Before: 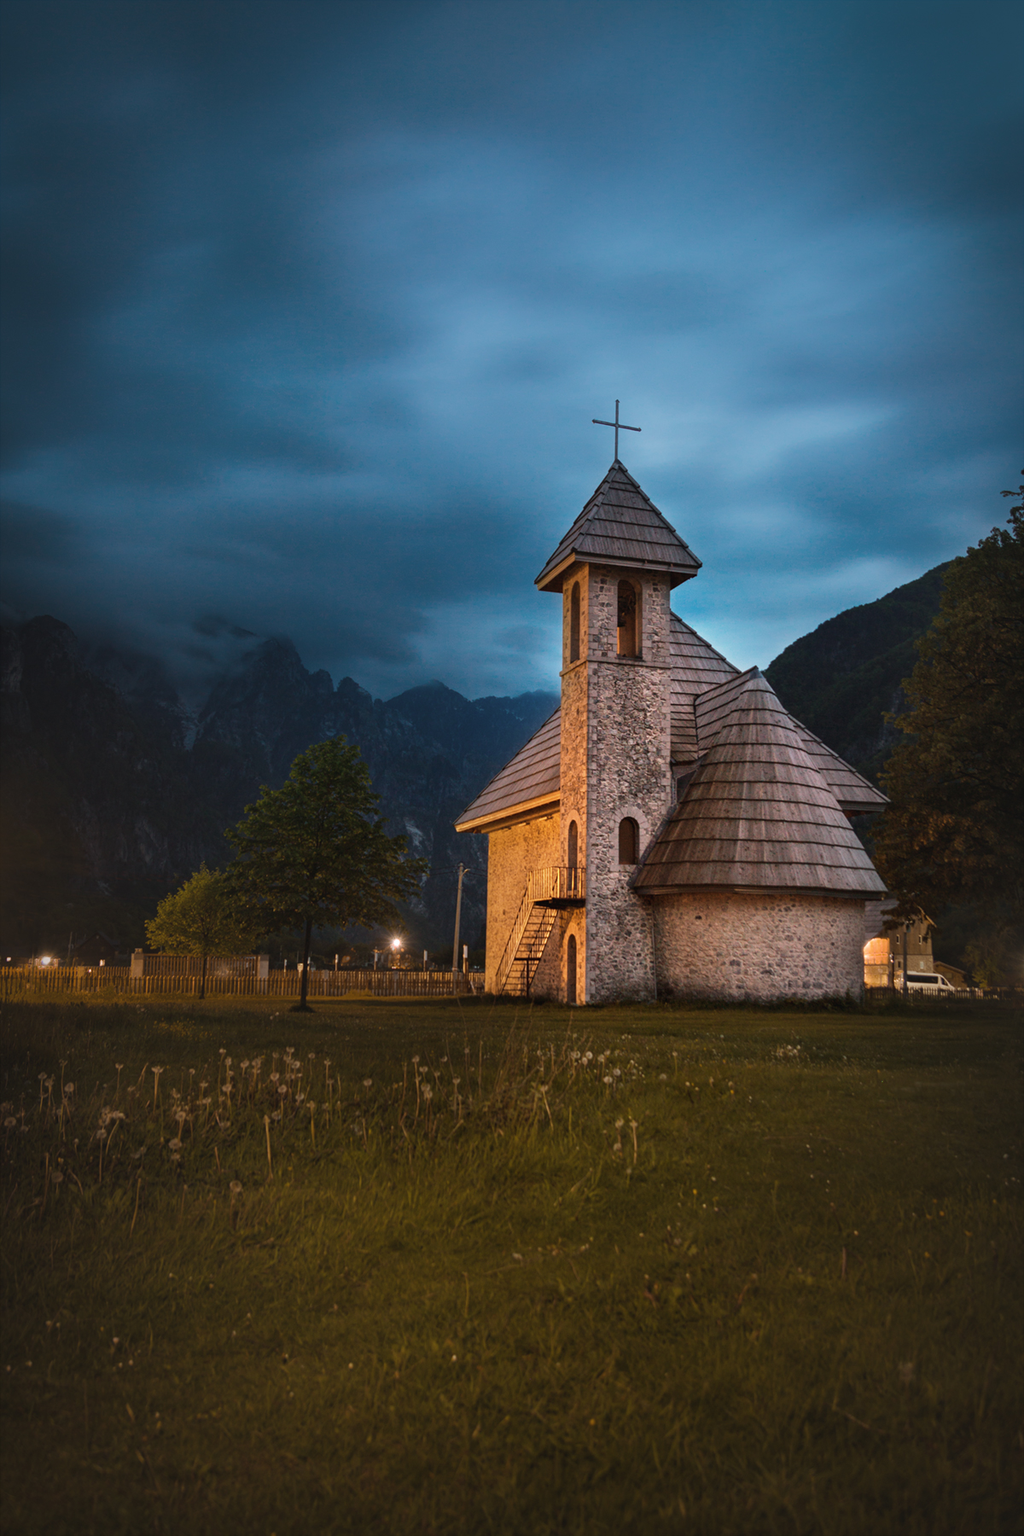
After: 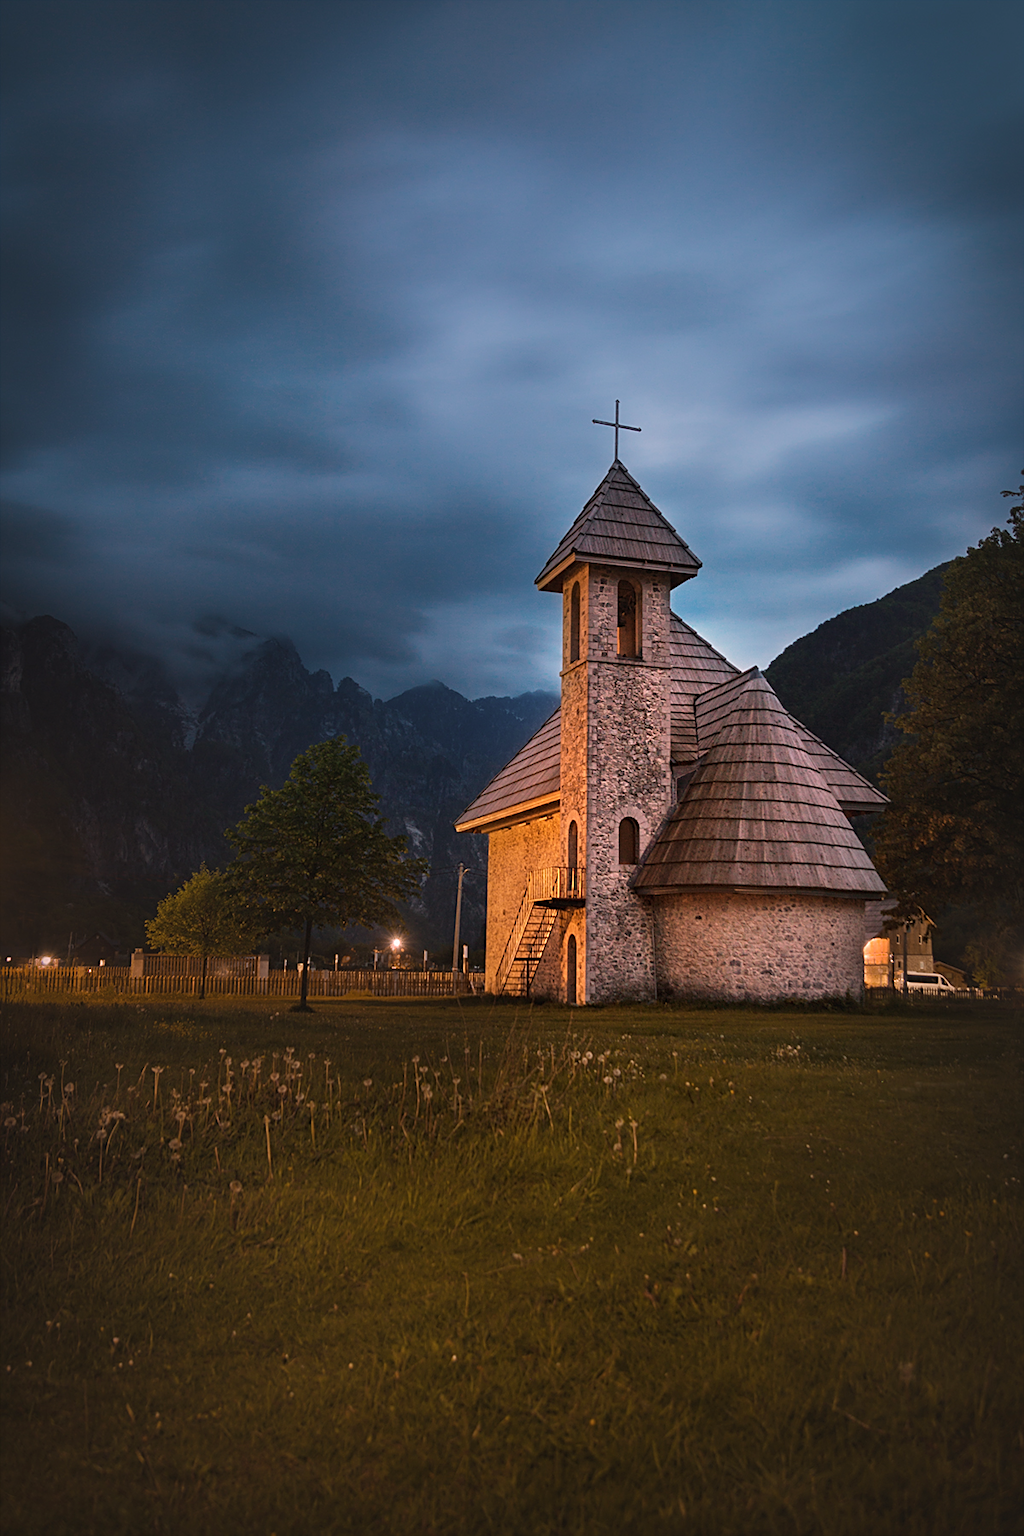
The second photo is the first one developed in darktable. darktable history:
color correction: highlights a* 12.25, highlights b* 5.46
sharpen: on, module defaults
